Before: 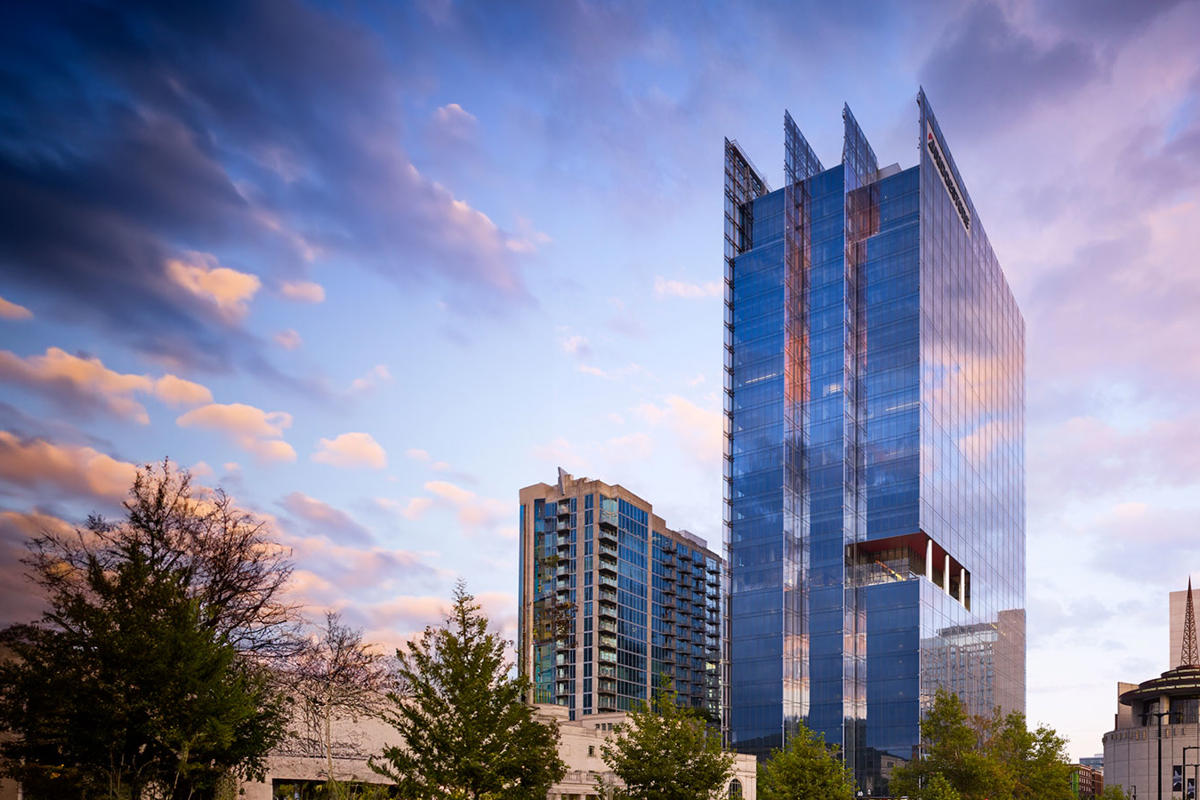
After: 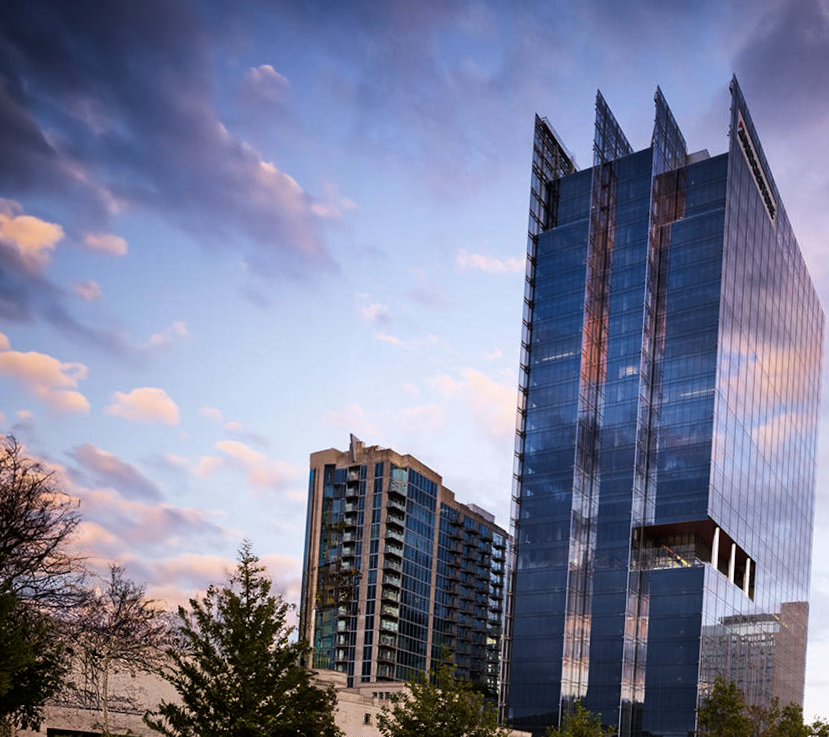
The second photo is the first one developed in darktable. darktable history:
crop and rotate: angle -3.27°, left 14.277%, top 0.028%, right 10.766%, bottom 0.028%
tone curve: curves: ch0 [(0, 0) (0.153, 0.056) (1, 1)], color space Lab, linked channels, preserve colors none
tone equalizer: on, module defaults
